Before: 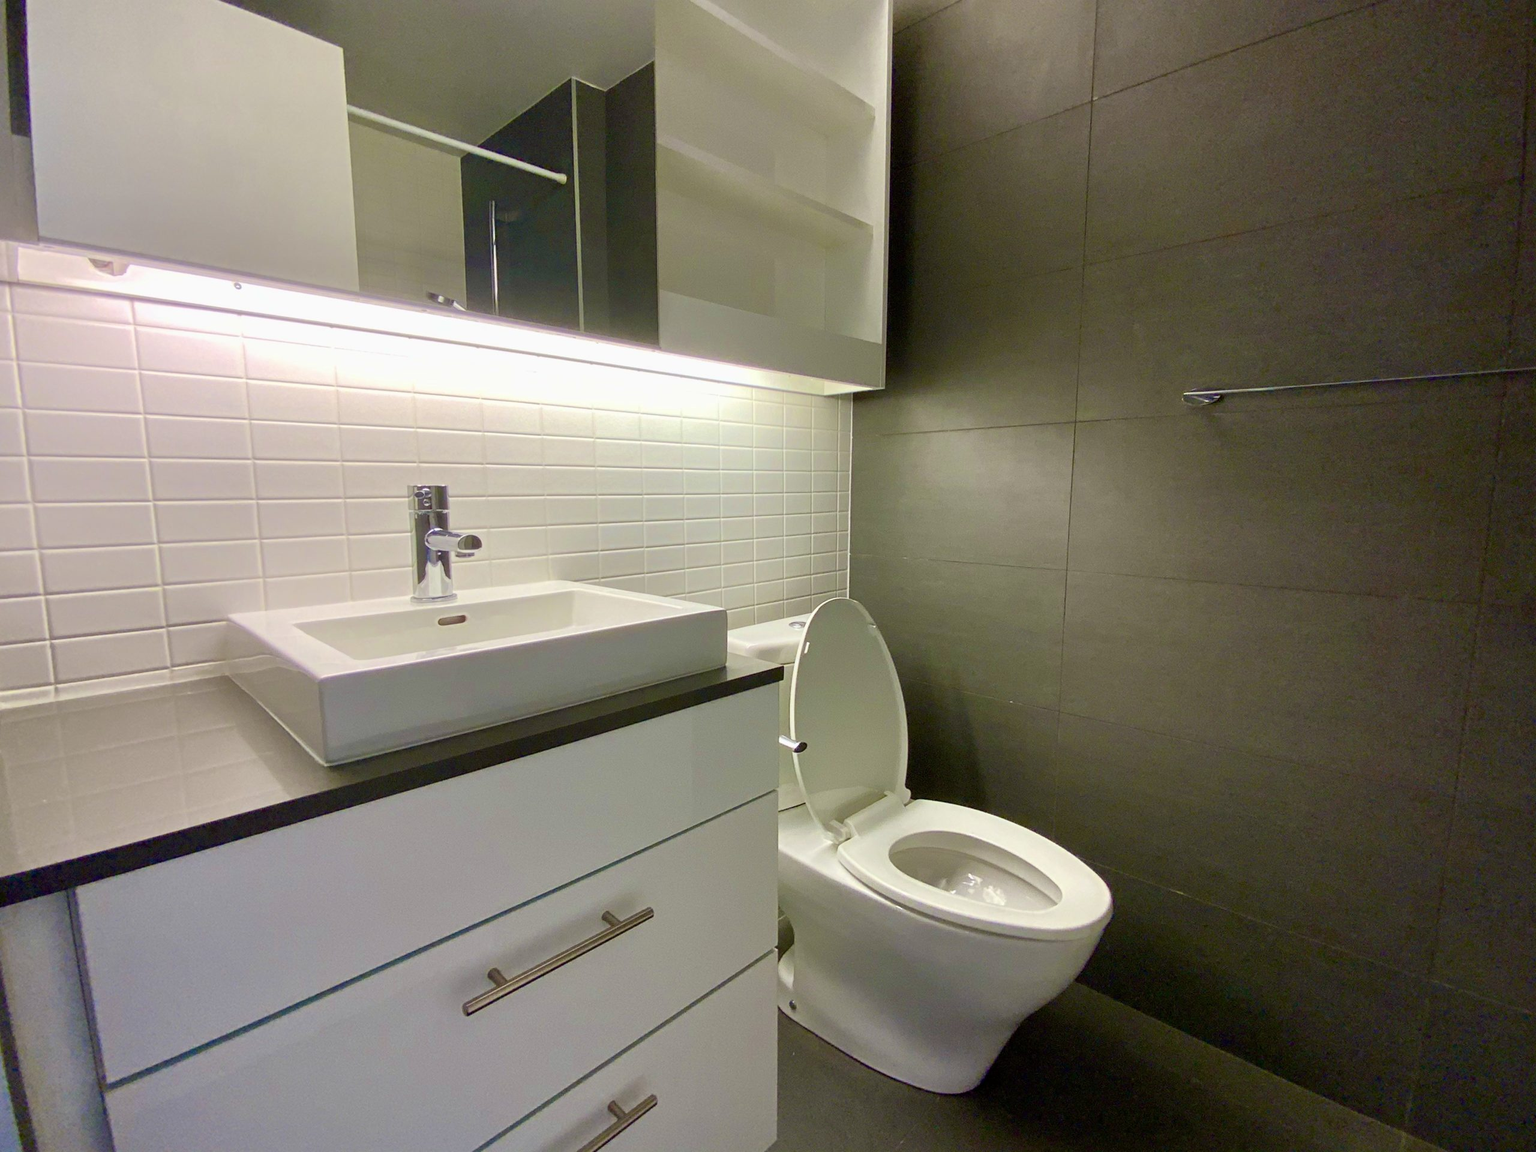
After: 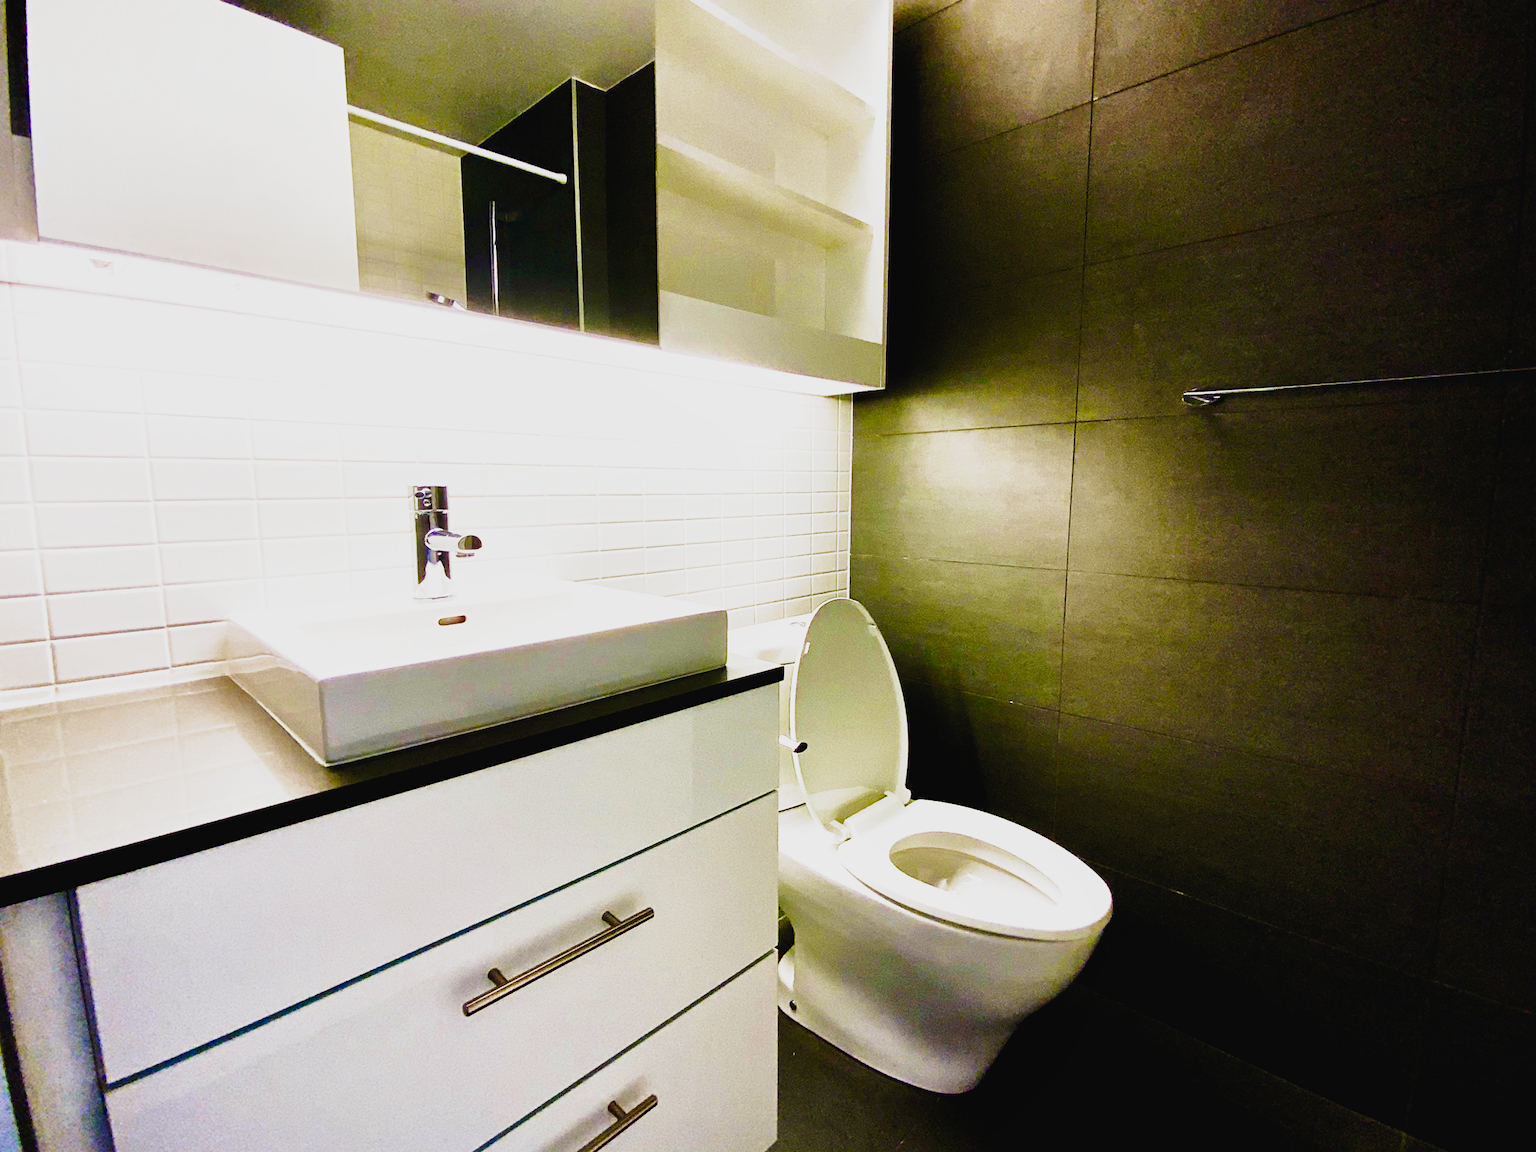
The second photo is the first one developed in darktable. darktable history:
shadows and highlights: shadows 25.55, white point adjustment -3.16, highlights -29.78
filmic rgb: black relative exposure -9.05 EV, white relative exposure 2.3 EV, hardness 7.46, color science v4 (2020)
exposure: black level correction 0.011, compensate exposure bias true, compensate highlight preservation false
contrast brightness saturation: contrast 0.15, brightness 0.046
tone curve: curves: ch0 [(0.003, 0.023) (0.071, 0.052) (0.236, 0.197) (0.466, 0.557) (0.625, 0.761) (0.783, 0.9) (0.994, 0.968)]; ch1 [(0, 0) (0.262, 0.227) (0.417, 0.386) (0.469, 0.467) (0.502, 0.498) (0.528, 0.53) (0.573, 0.579) (0.605, 0.621) (0.644, 0.671) (0.686, 0.728) (0.994, 0.987)]; ch2 [(0, 0) (0.262, 0.188) (0.385, 0.353) (0.427, 0.424) (0.495, 0.493) (0.515, 0.54) (0.547, 0.561) (0.589, 0.613) (0.644, 0.748) (1, 1)], preserve colors none
color balance rgb: highlights gain › chroma 1.011%, highlights gain › hue 60.04°, global offset › luminance -0.511%, perceptual saturation grading › global saturation 20%, perceptual saturation grading › highlights -25.647%, perceptual saturation grading › shadows 50.238%, perceptual brilliance grading › global brilliance -5.321%, perceptual brilliance grading › highlights 23.662%, perceptual brilliance grading › mid-tones 7.061%, perceptual brilliance grading › shadows -4.954%, global vibrance 20%
